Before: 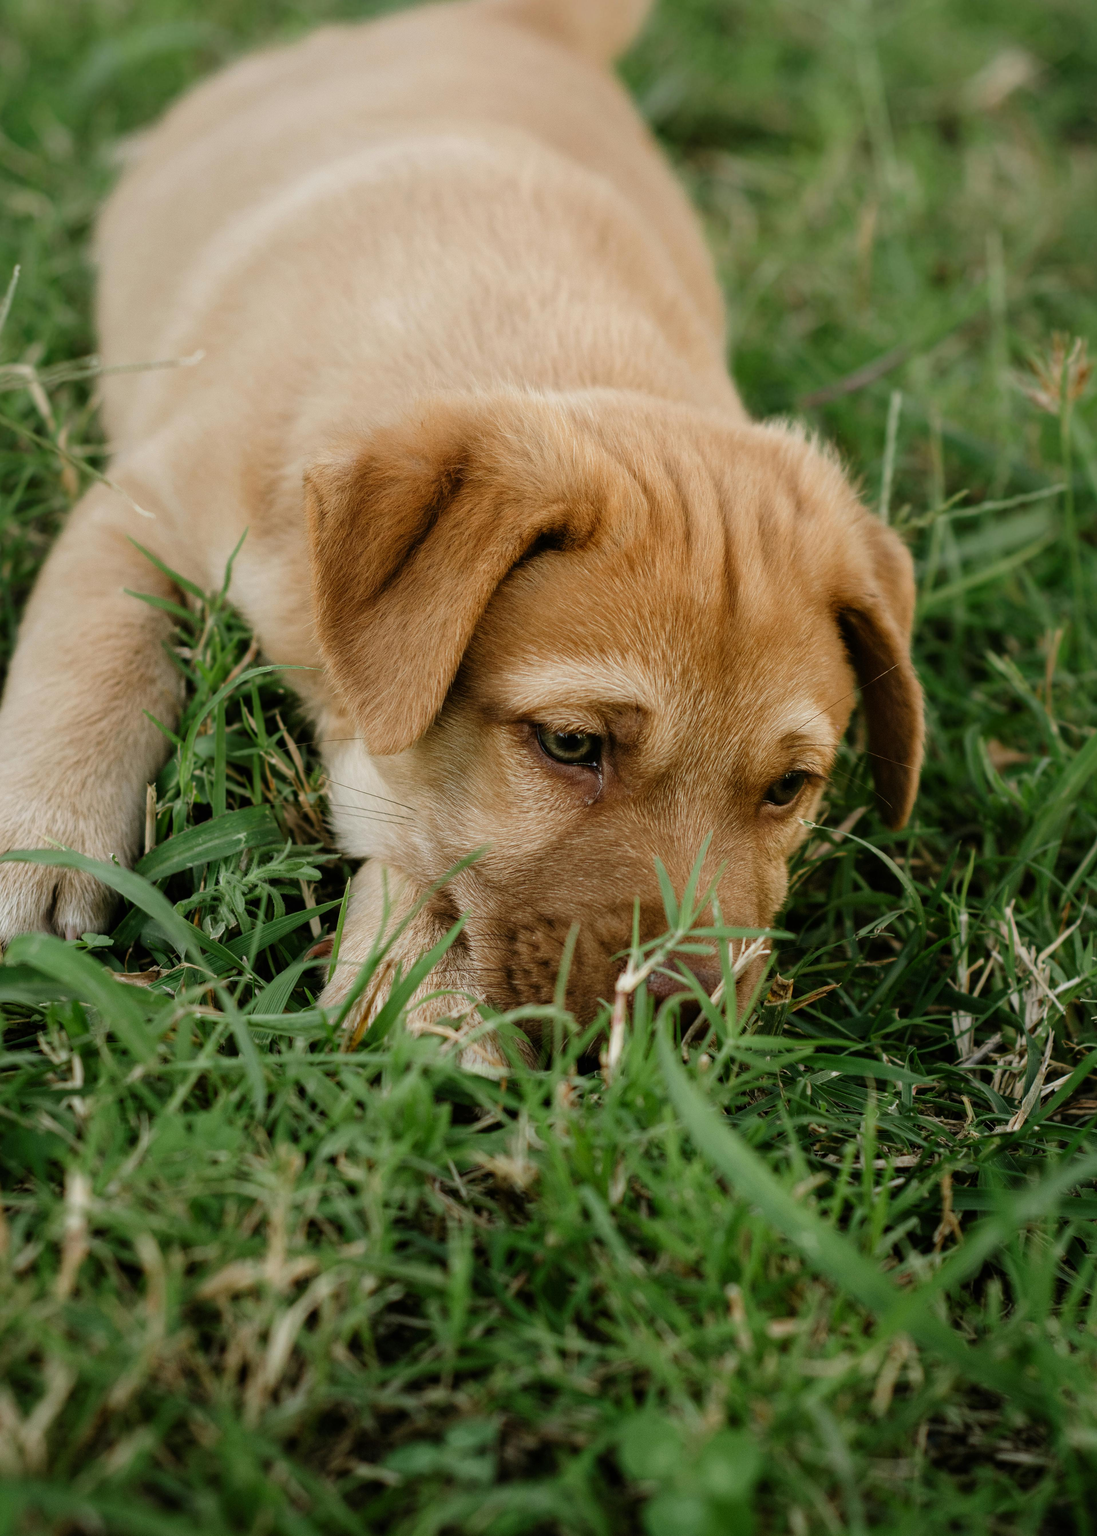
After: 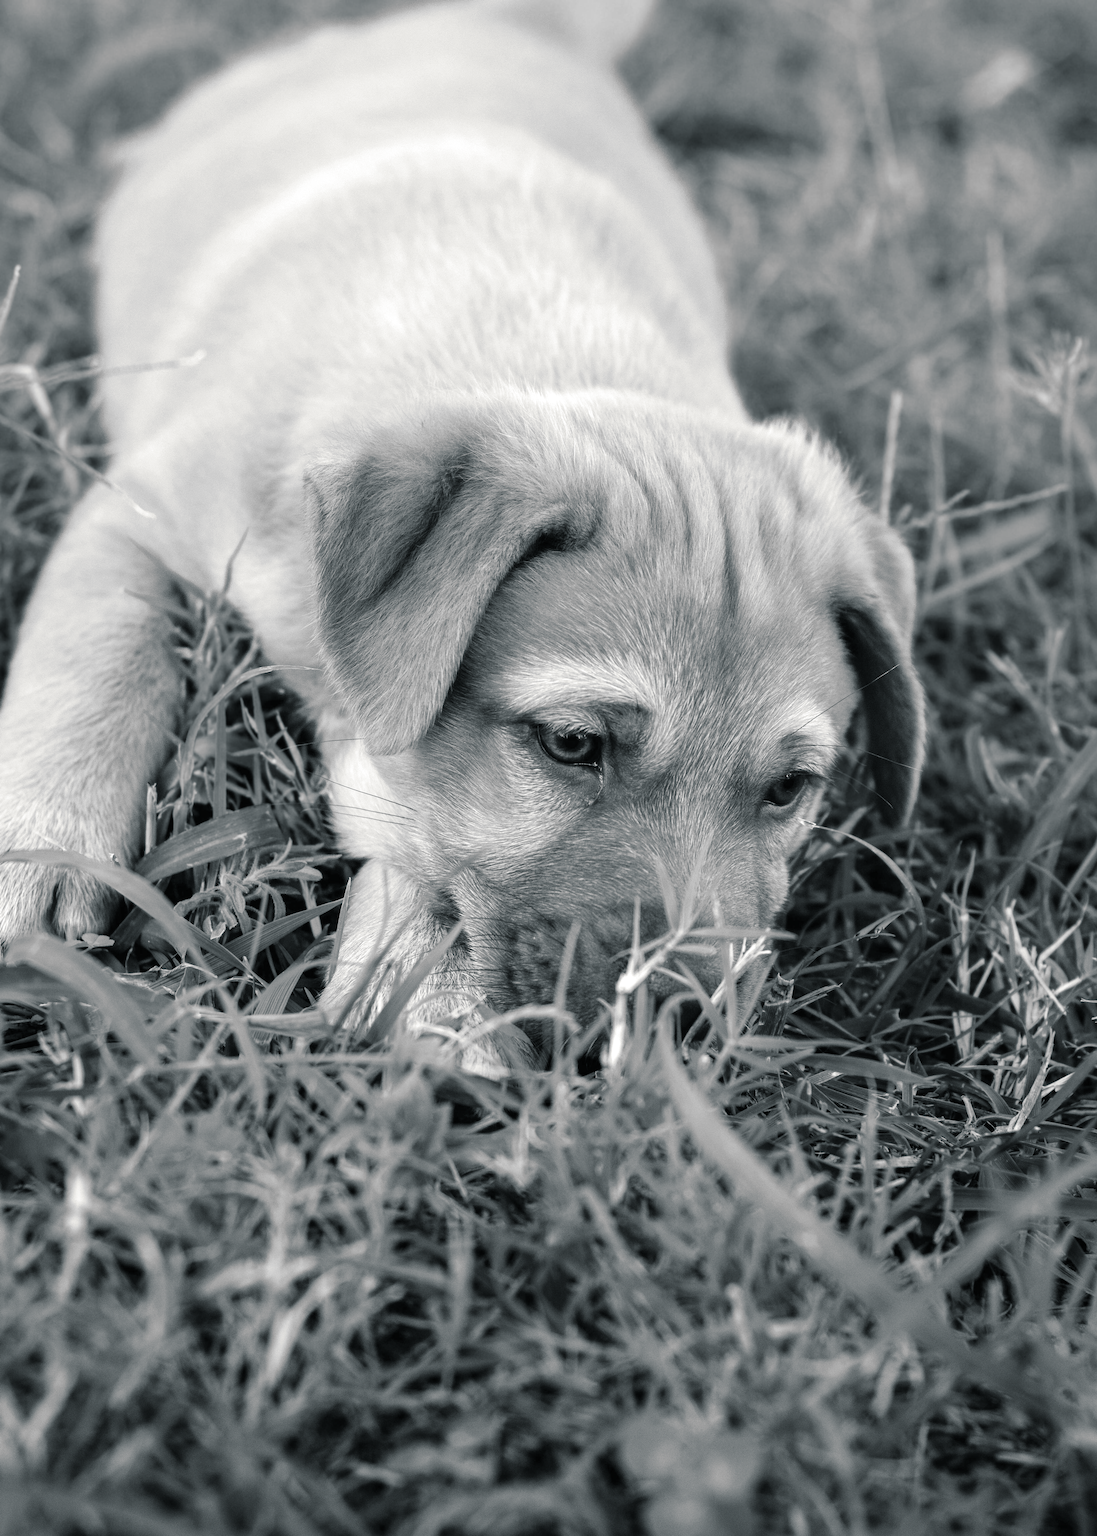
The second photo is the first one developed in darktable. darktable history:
split-toning: shadows › hue 201.6°, shadows › saturation 0.16, highlights › hue 50.4°, highlights › saturation 0.2, balance -49.9
exposure: black level correction 0, exposure 0.7 EV, compensate exposure bias true, compensate highlight preservation false
monochrome: on, module defaults
